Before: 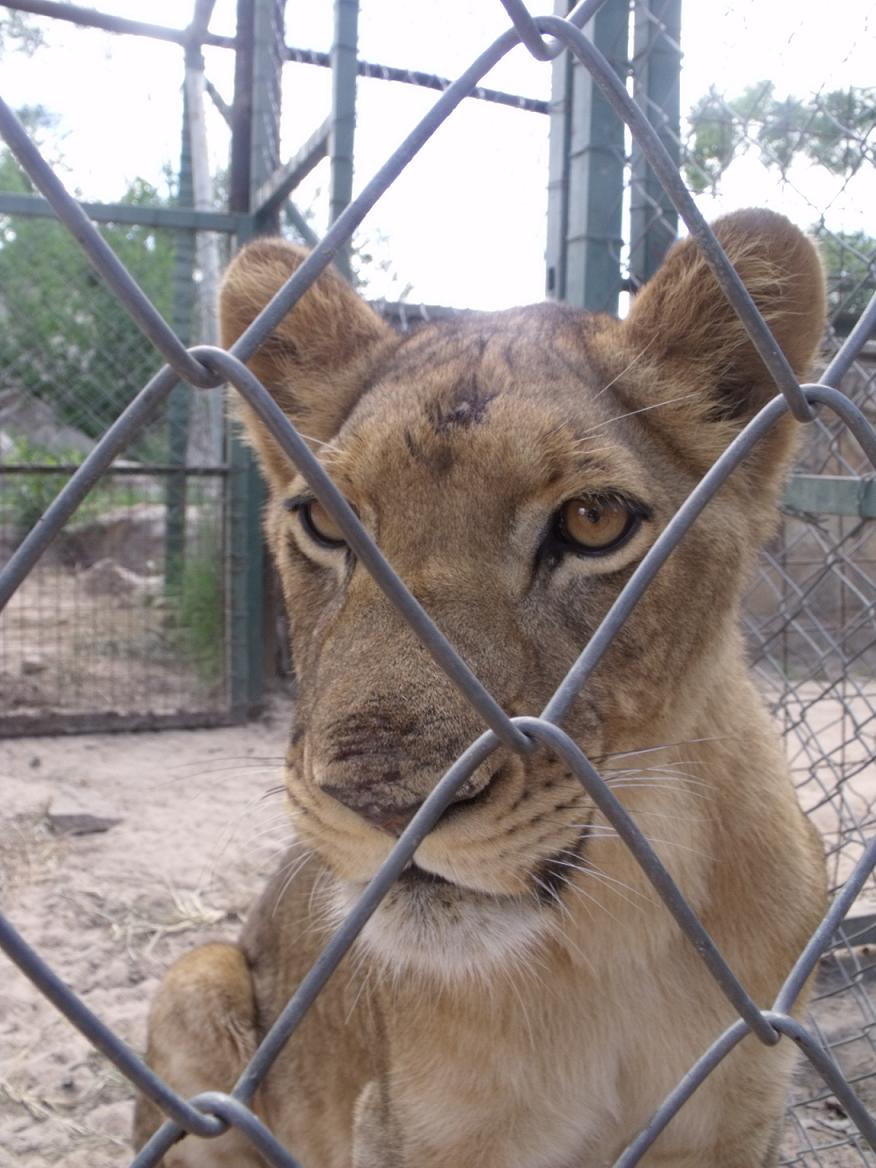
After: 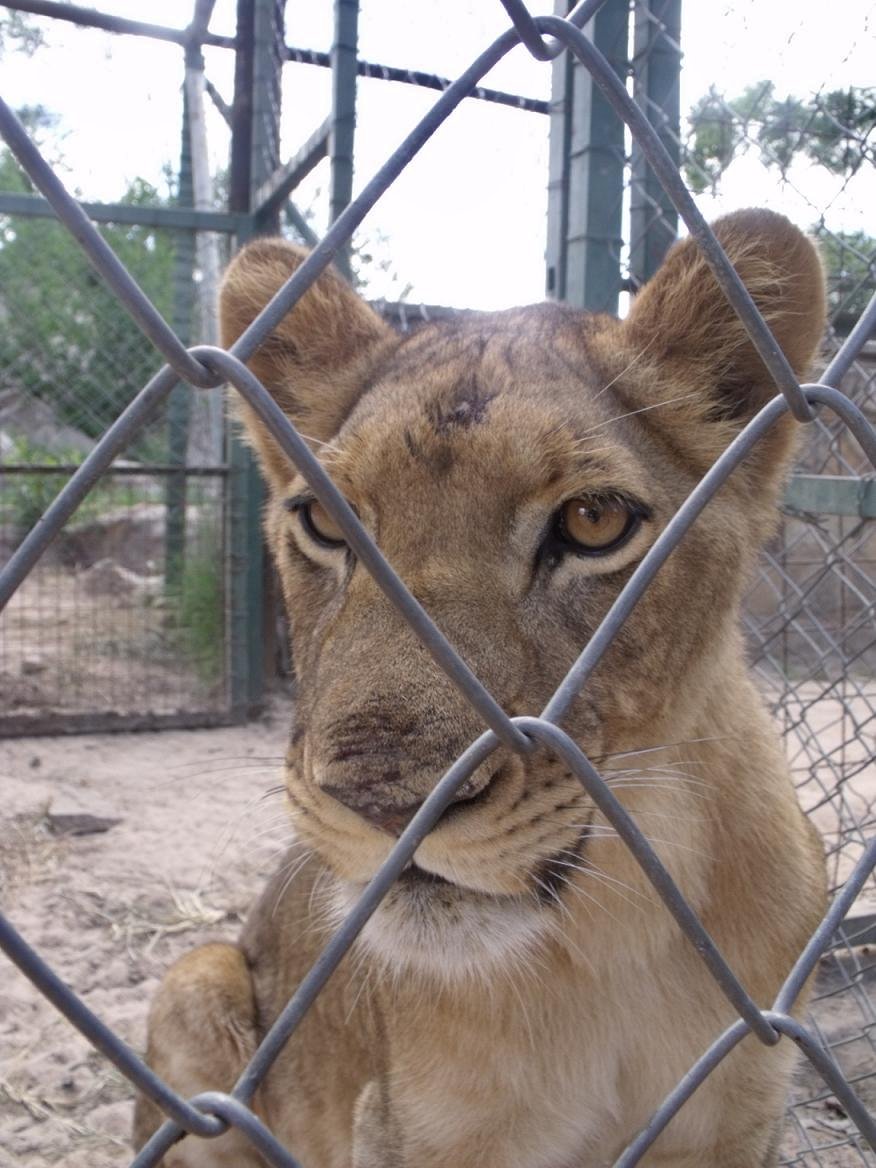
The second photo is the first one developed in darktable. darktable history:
levels: mode automatic, levels [0, 0.43, 0.859]
shadows and highlights: soften with gaussian
